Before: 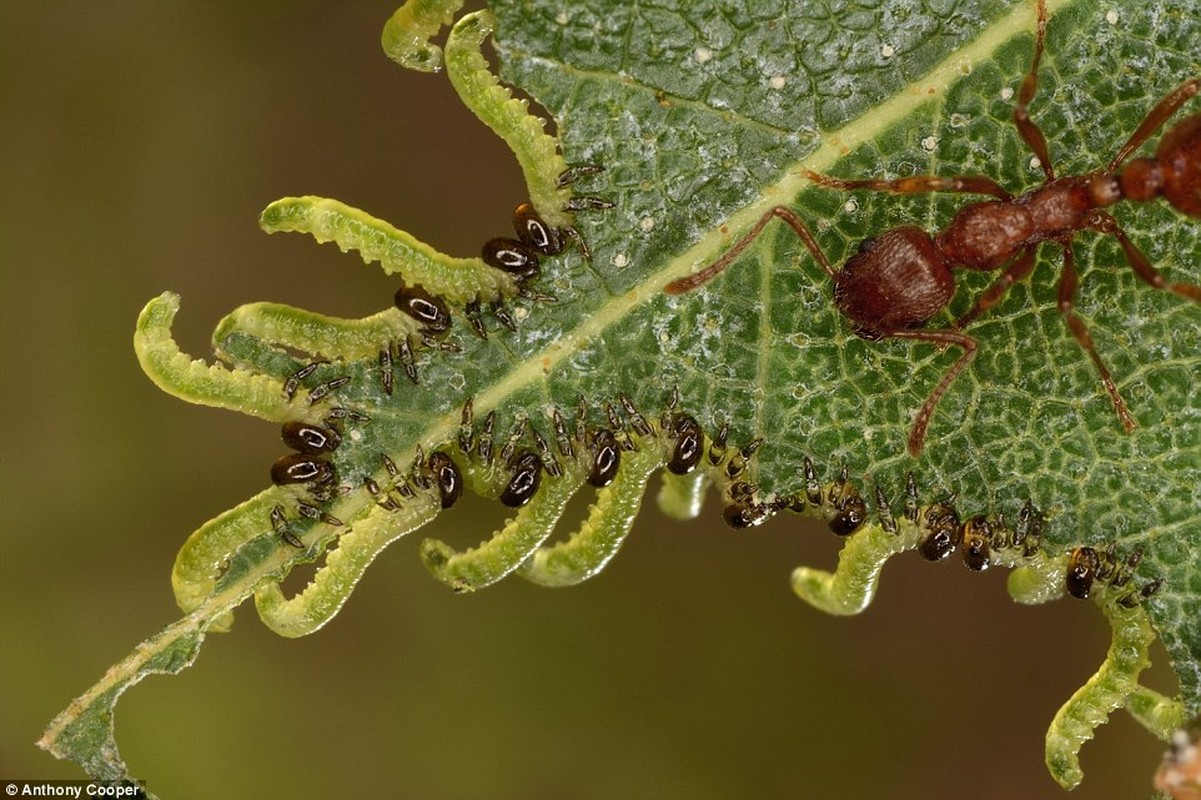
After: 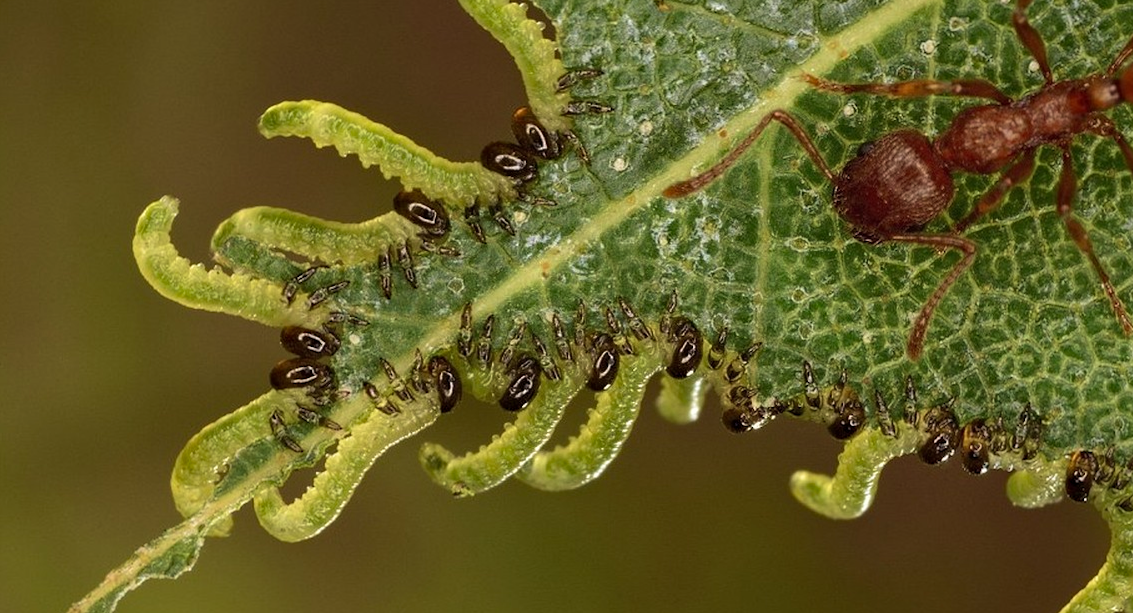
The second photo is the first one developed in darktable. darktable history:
crop and rotate: angle 0.067°, top 11.954%, right 5.433%, bottom 11.26%
velvia: on, module defaults
haze removal: compatibility mode true, adaptive false
